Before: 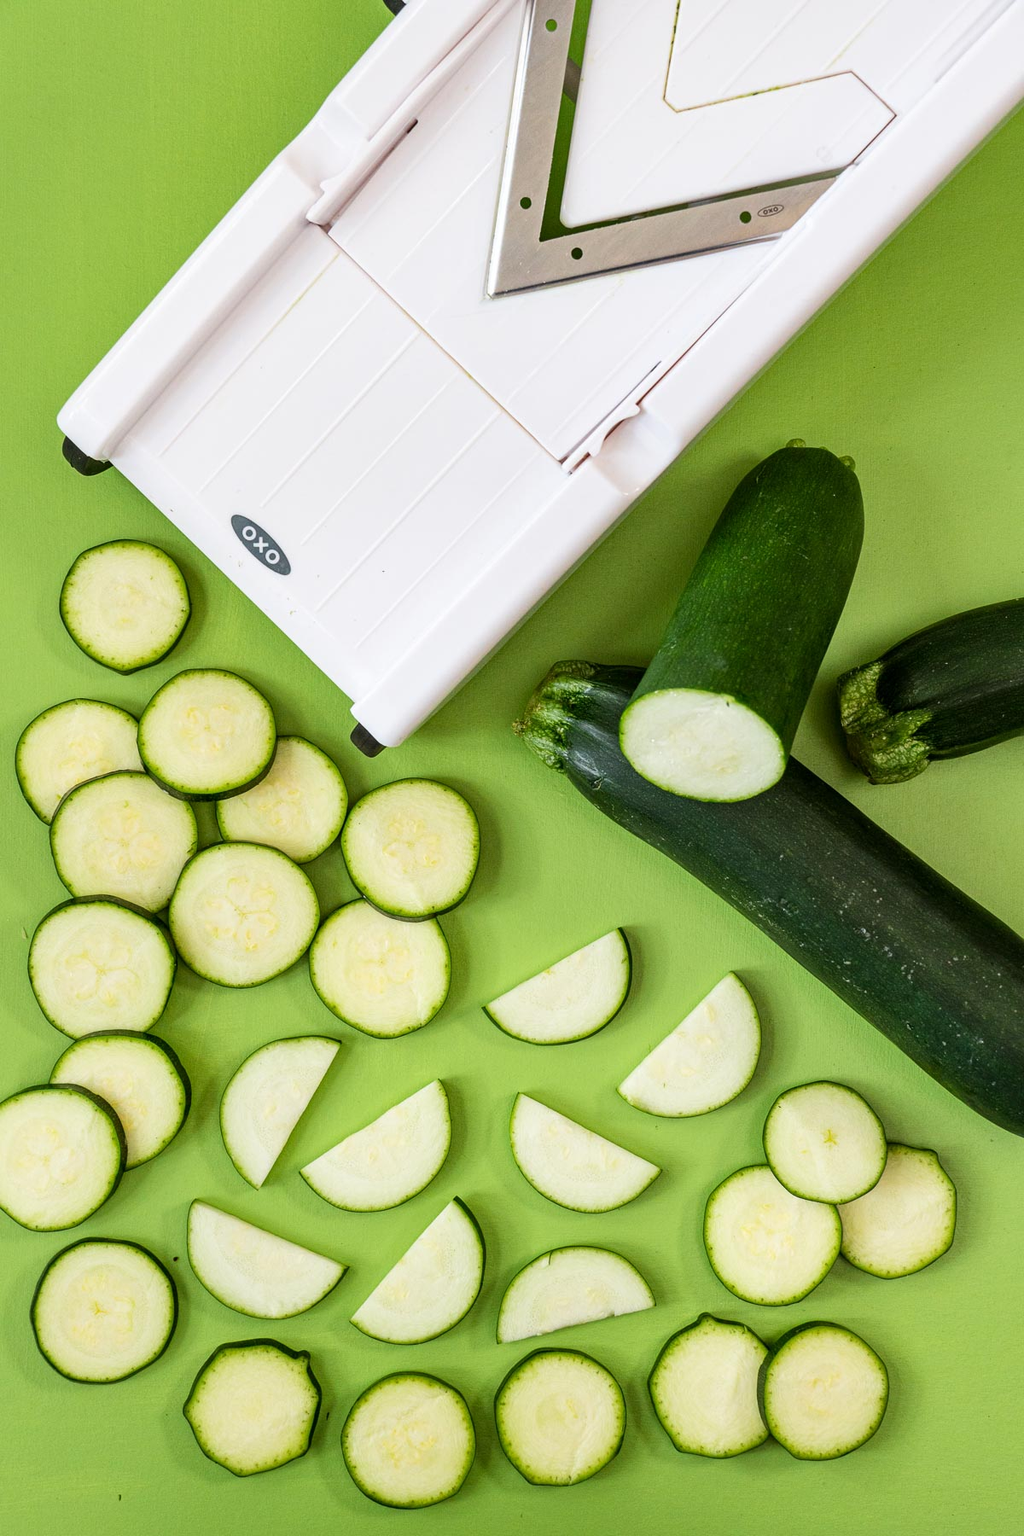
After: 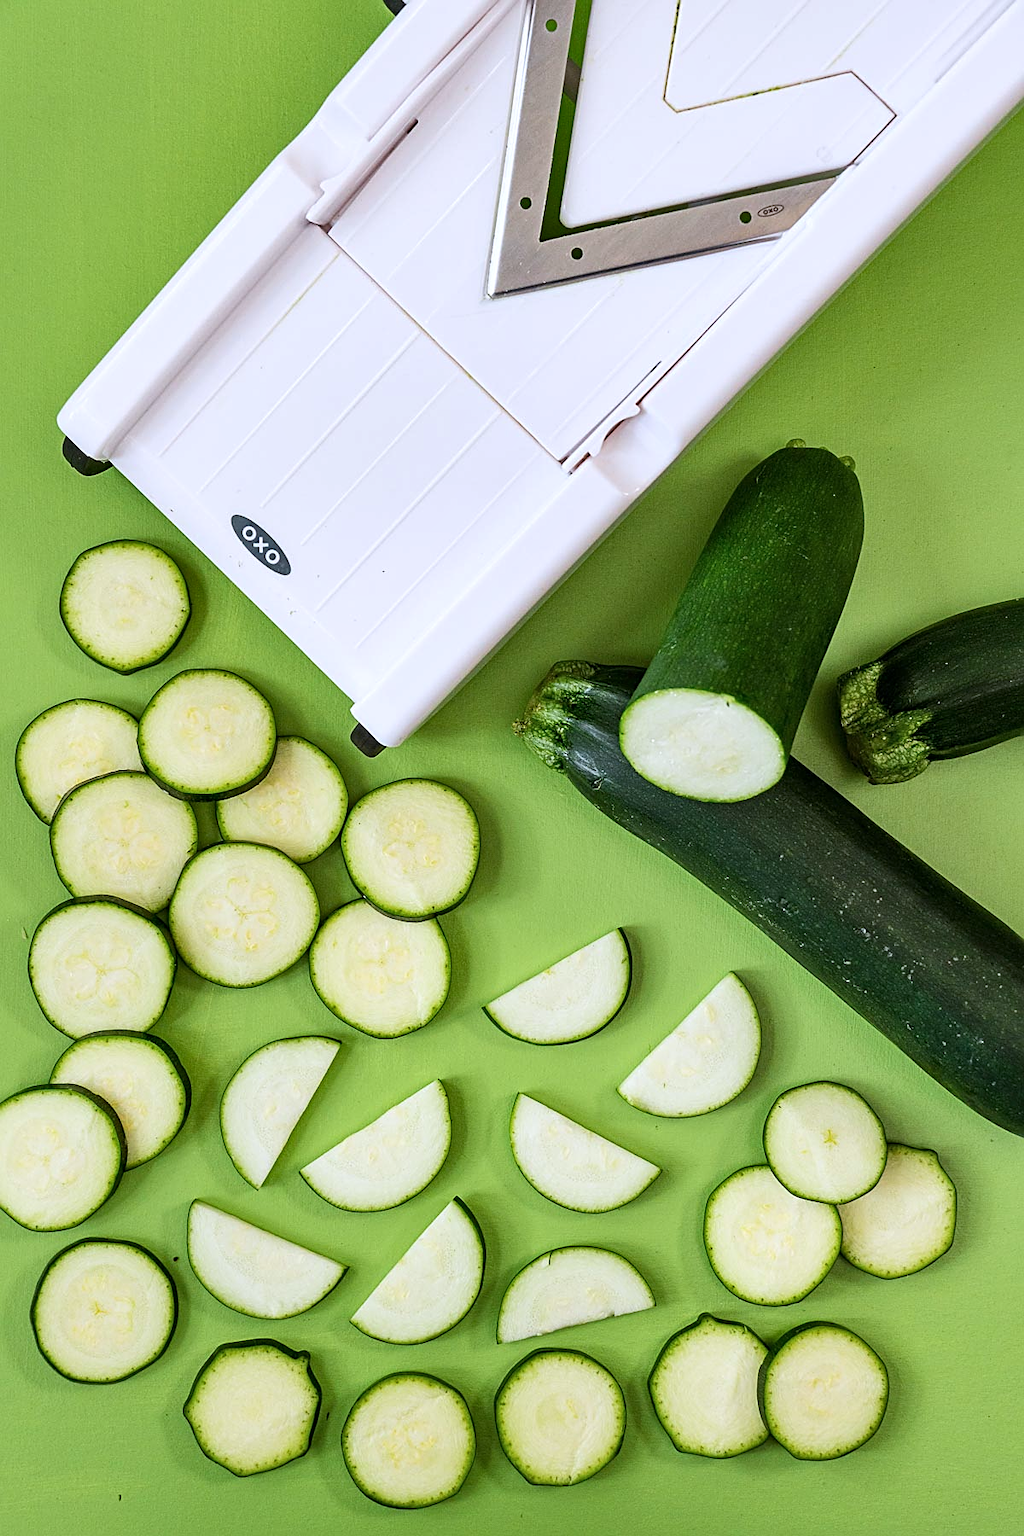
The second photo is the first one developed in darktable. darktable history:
color calibration: illuminant as shot in camera, x 0.358, y 0.373, temperature 4628.91 K
shadows and highlights: shadows 32, highlights -32, soften with gaussian
sharpen: on, module defaults
contrast brightness saturation: contrast 0.05
